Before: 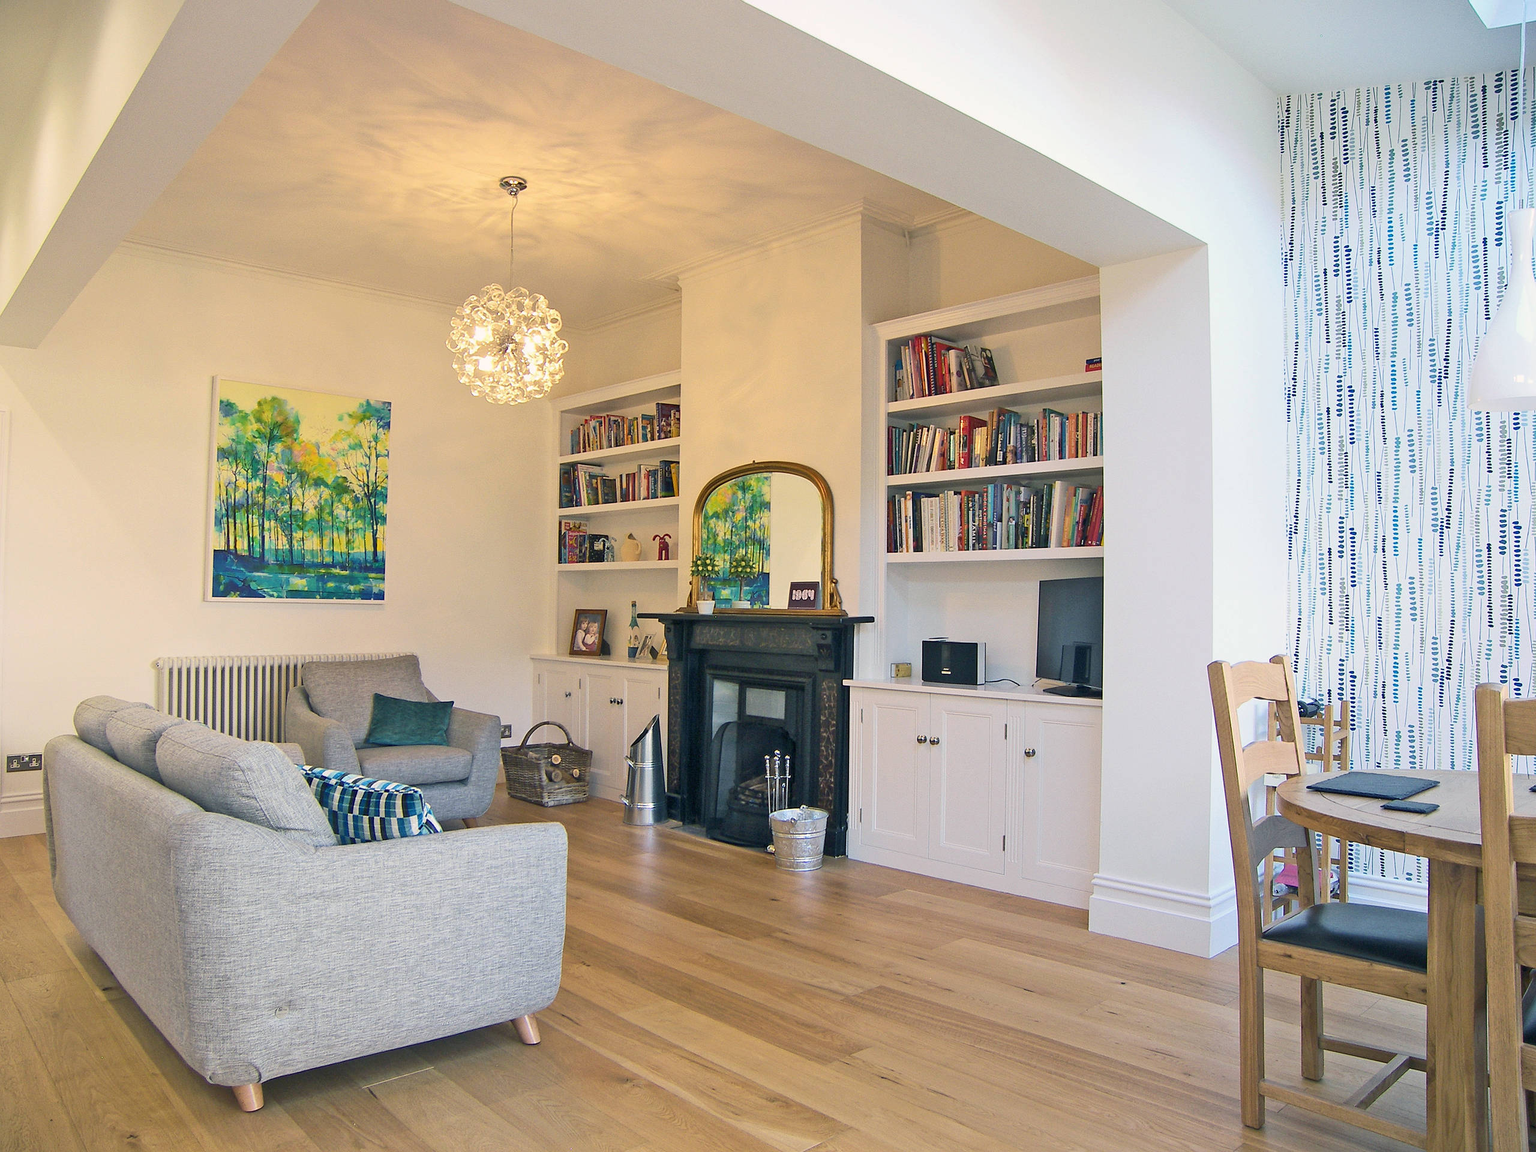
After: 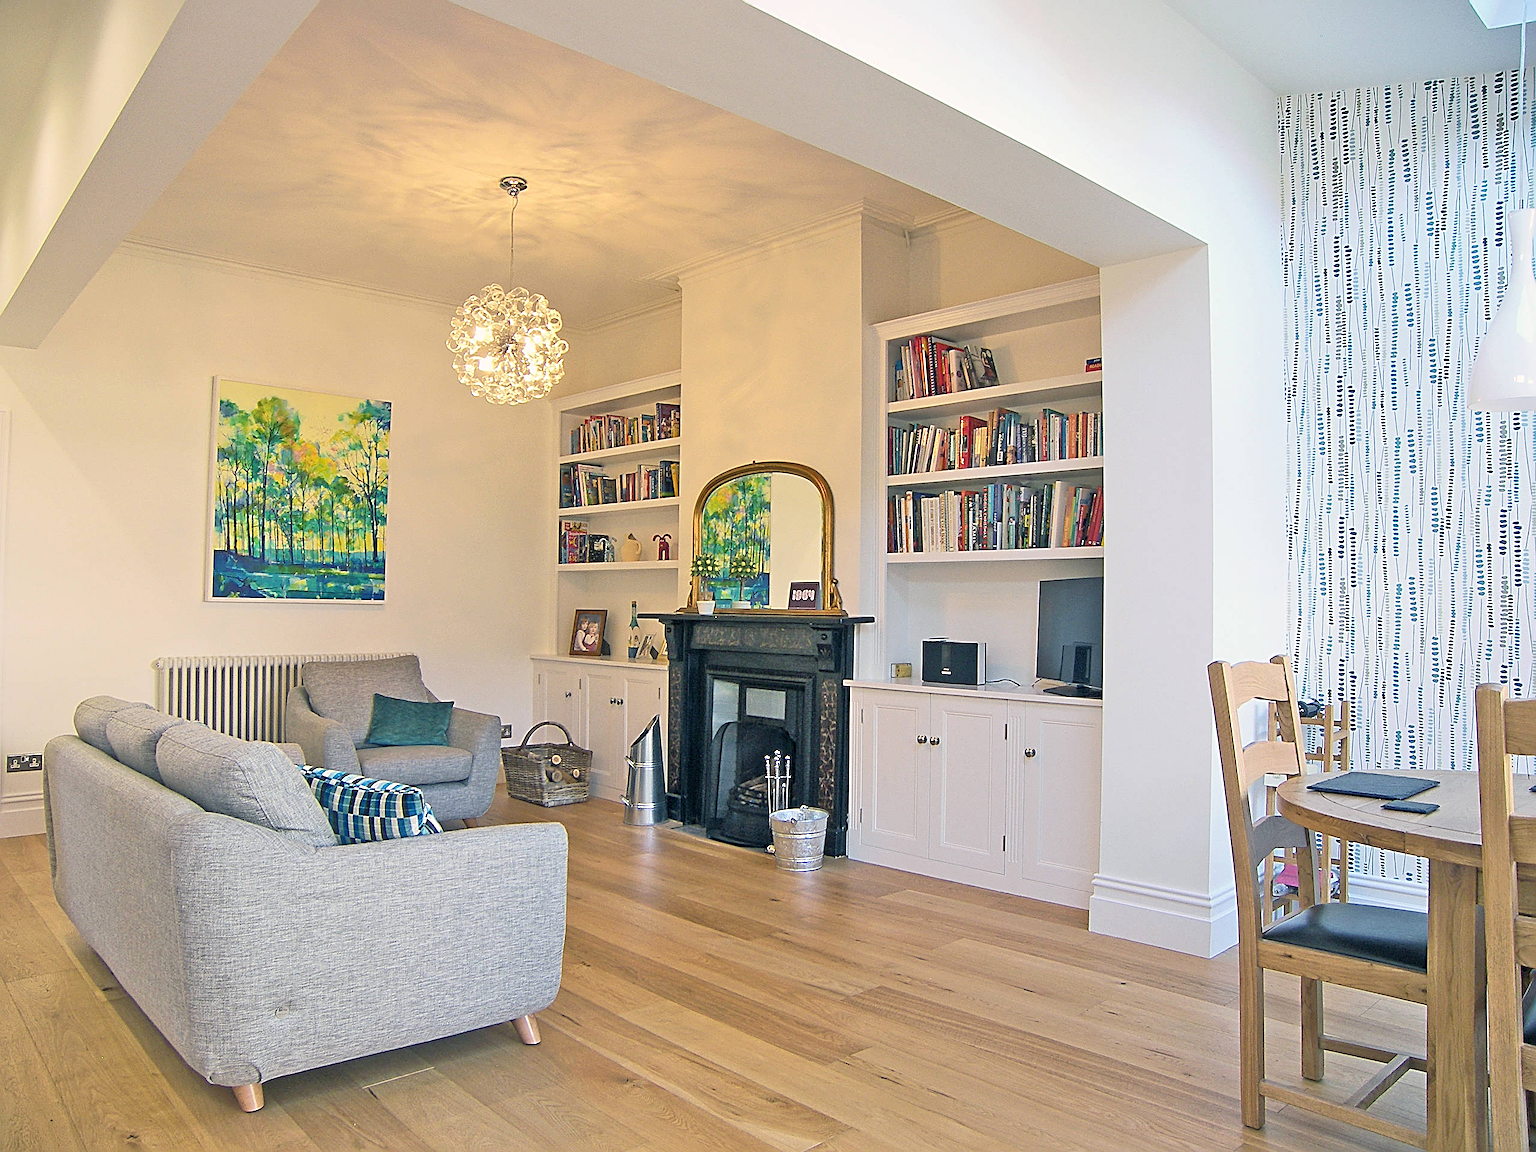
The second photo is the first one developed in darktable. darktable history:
base curve: curves: ch0 [(0, 0) (0.297, 0.298) (1, 1)], preserve colors none
tone equalizer: -8 EV 0.001 EV, -7 EV -0.004 EV, -6 EV 0.009 EV, -5 EV 0.032 EV, -4 EV 0.276 EV, -3 EV 0.644 EV, -2 EV 0.584 EV, -1 EV 0.187 EV, +0 EV 0.024 EV
sharpen: radius 2.817, amount 0.715
